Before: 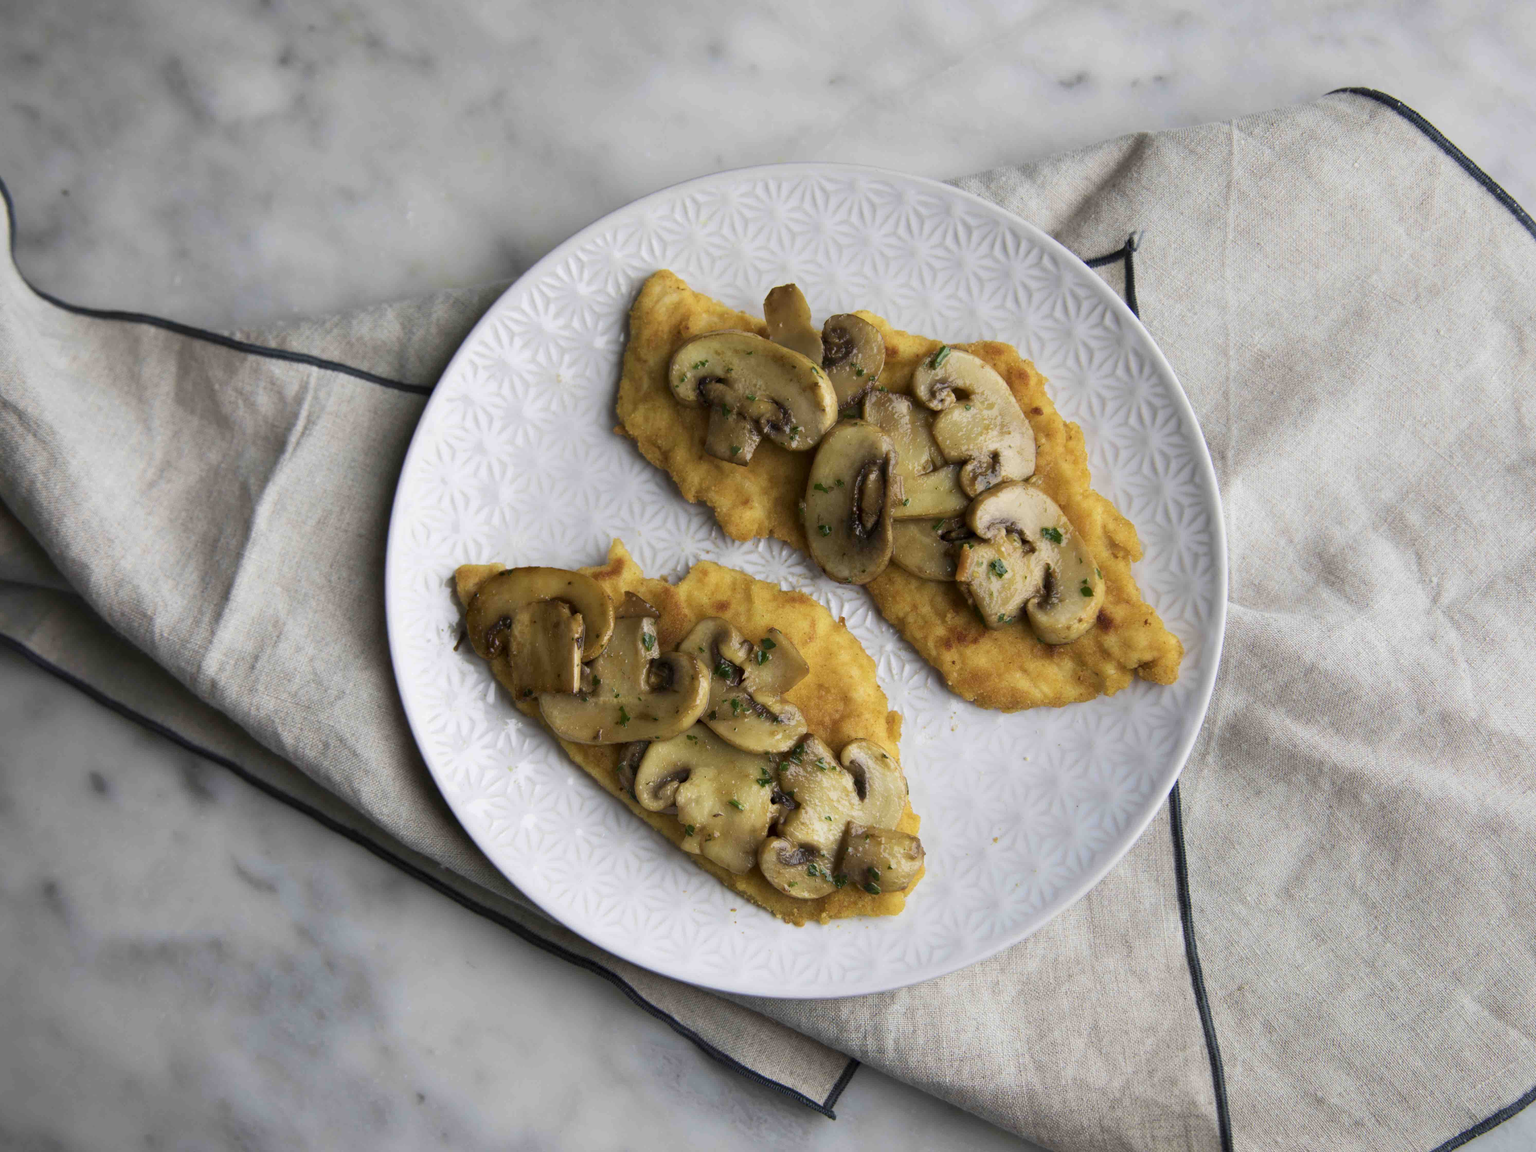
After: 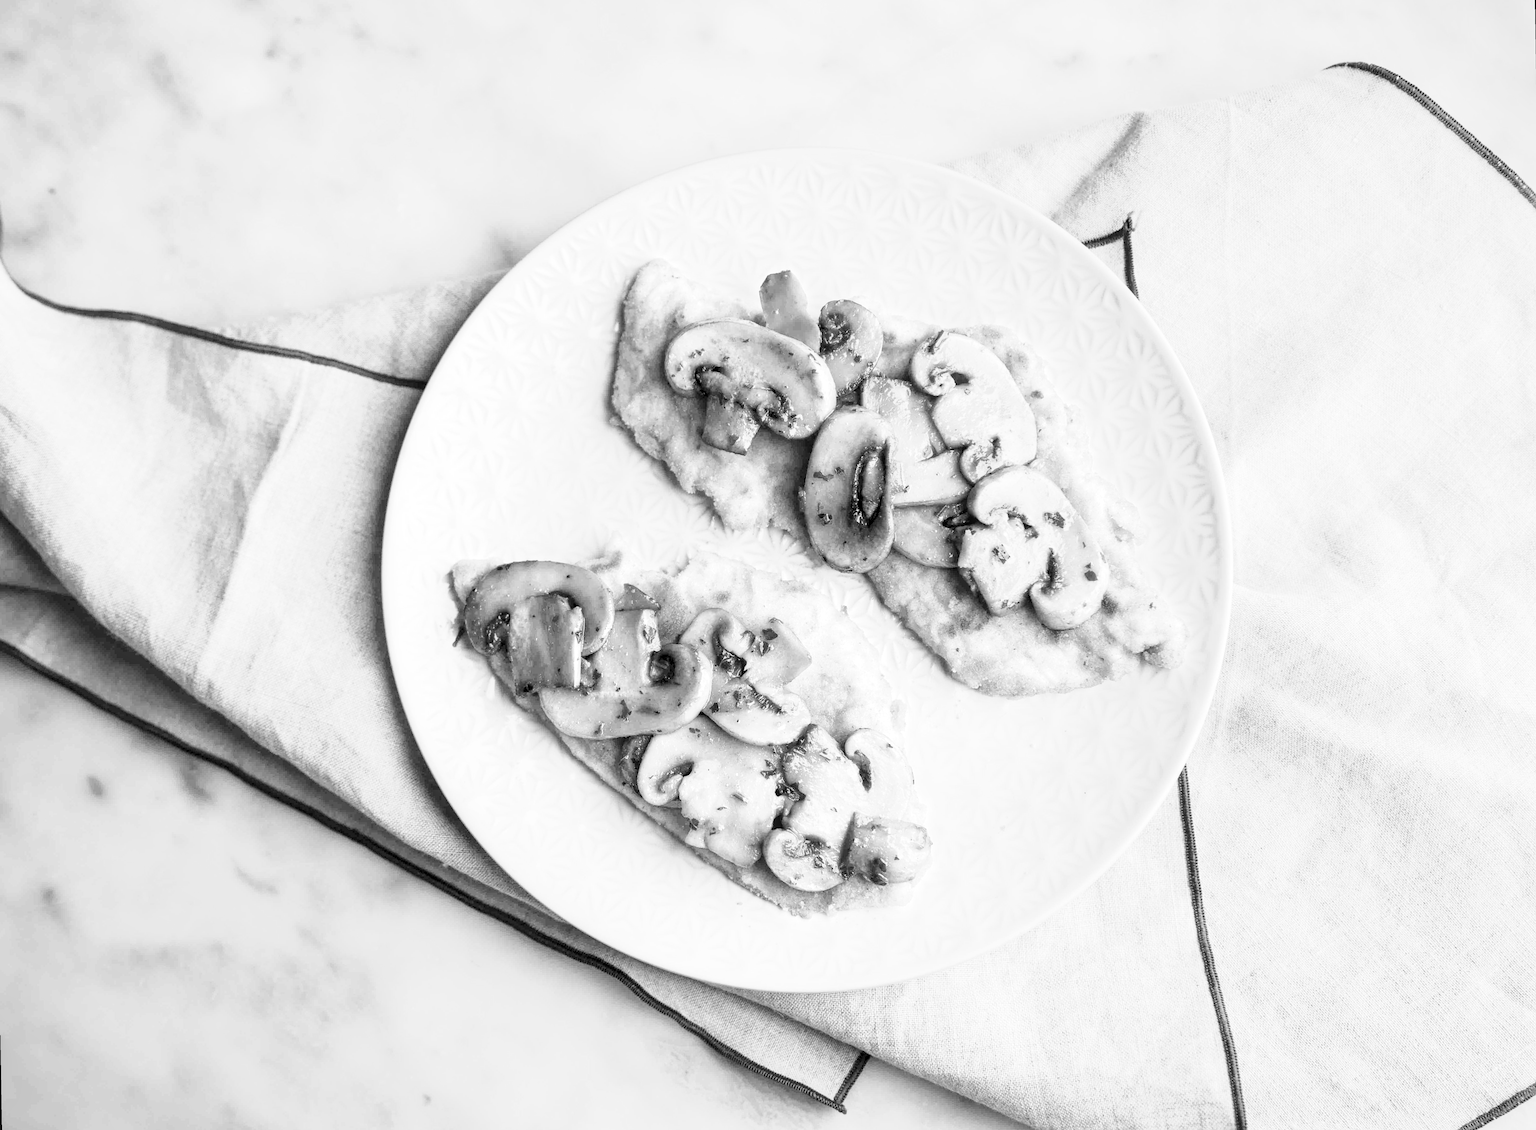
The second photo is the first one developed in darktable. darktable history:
sharpen: on, module defaults
exposure: black level correction 0, exposure 1.45 EV, compensate exposure bias true, compensate highlight preservation false
tone equalizer: on, module defaults
rotate and perspective: rotation -1°, crop left 0.011, crop right 0.989, crop top 0.025, crop bottom 0.975
color correction: highlights a* 15.03, highlights b* -25.07
base curve: curves: ch0 [(0, 0) (0.005, 0.002) (0.15, 0.3) (0.4, 0.7) (0.75, 0.95) (1, 1)], preserve colors none
monochrome: a -35.87, b 49.73, size 1.7
local contrast: on, module defaults
